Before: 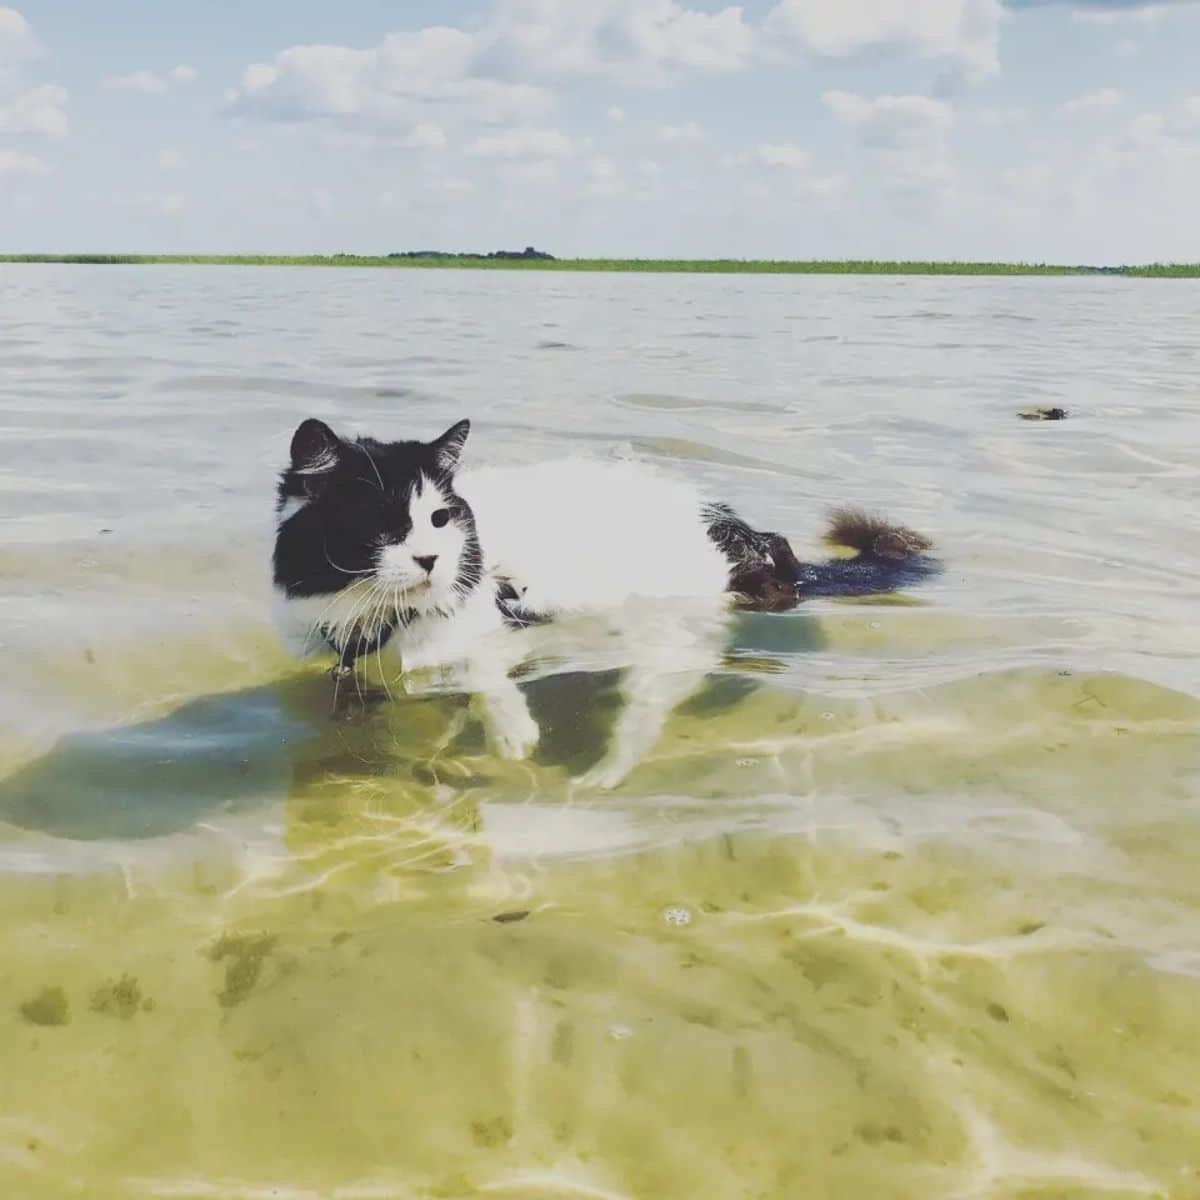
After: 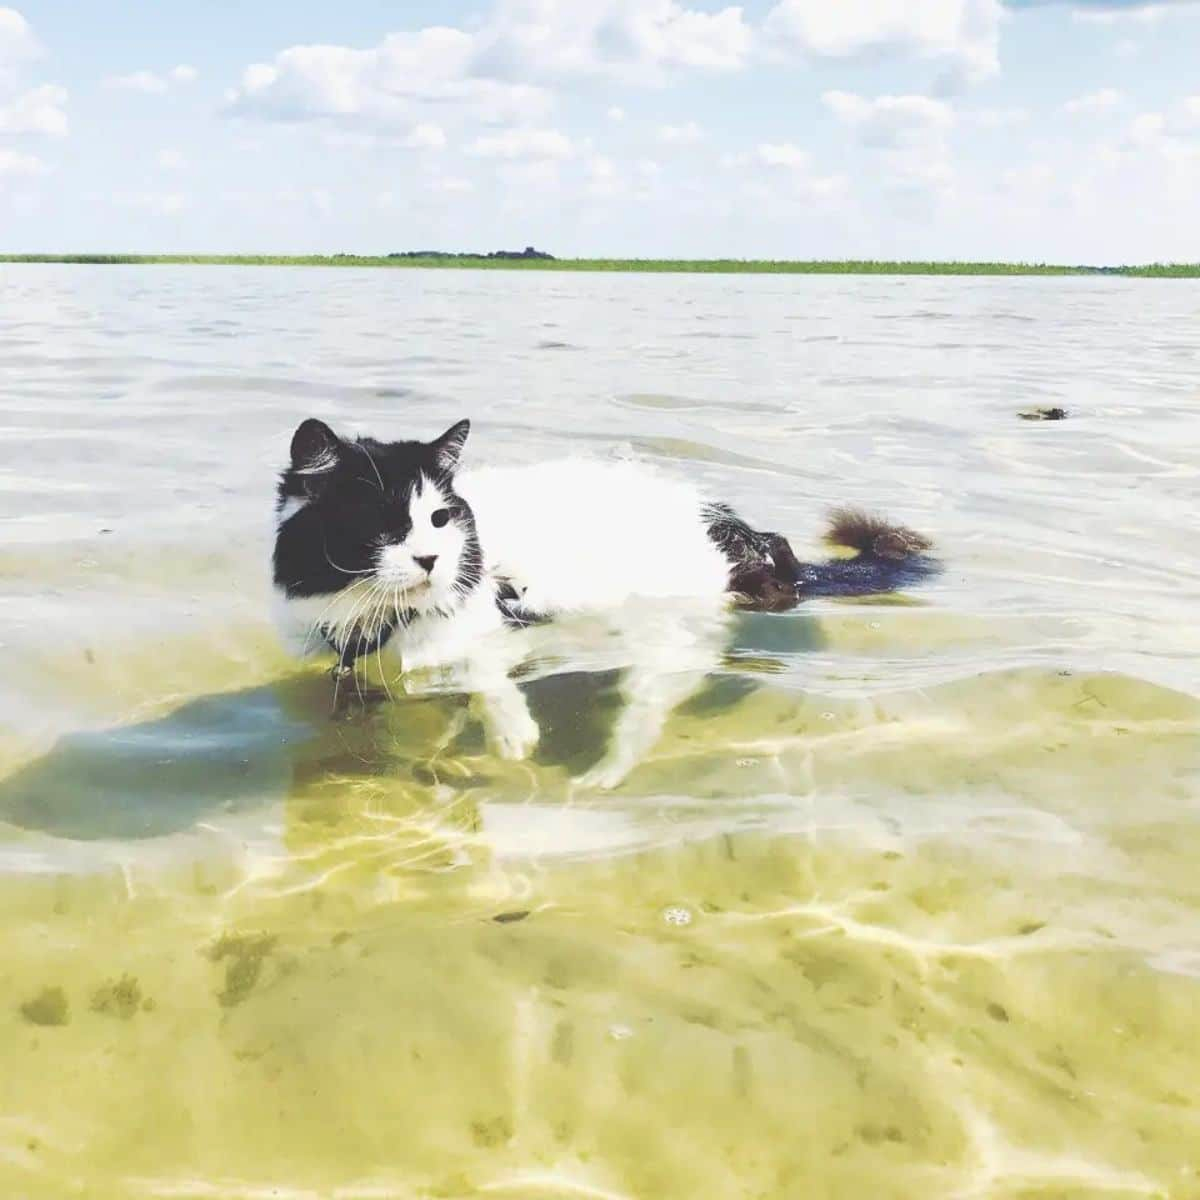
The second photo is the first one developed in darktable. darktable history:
exposure: black level correction 0, exposure 0.5 EV, compensate highlight preservation false
tone equalizer: -7 EV 0.115 EV
